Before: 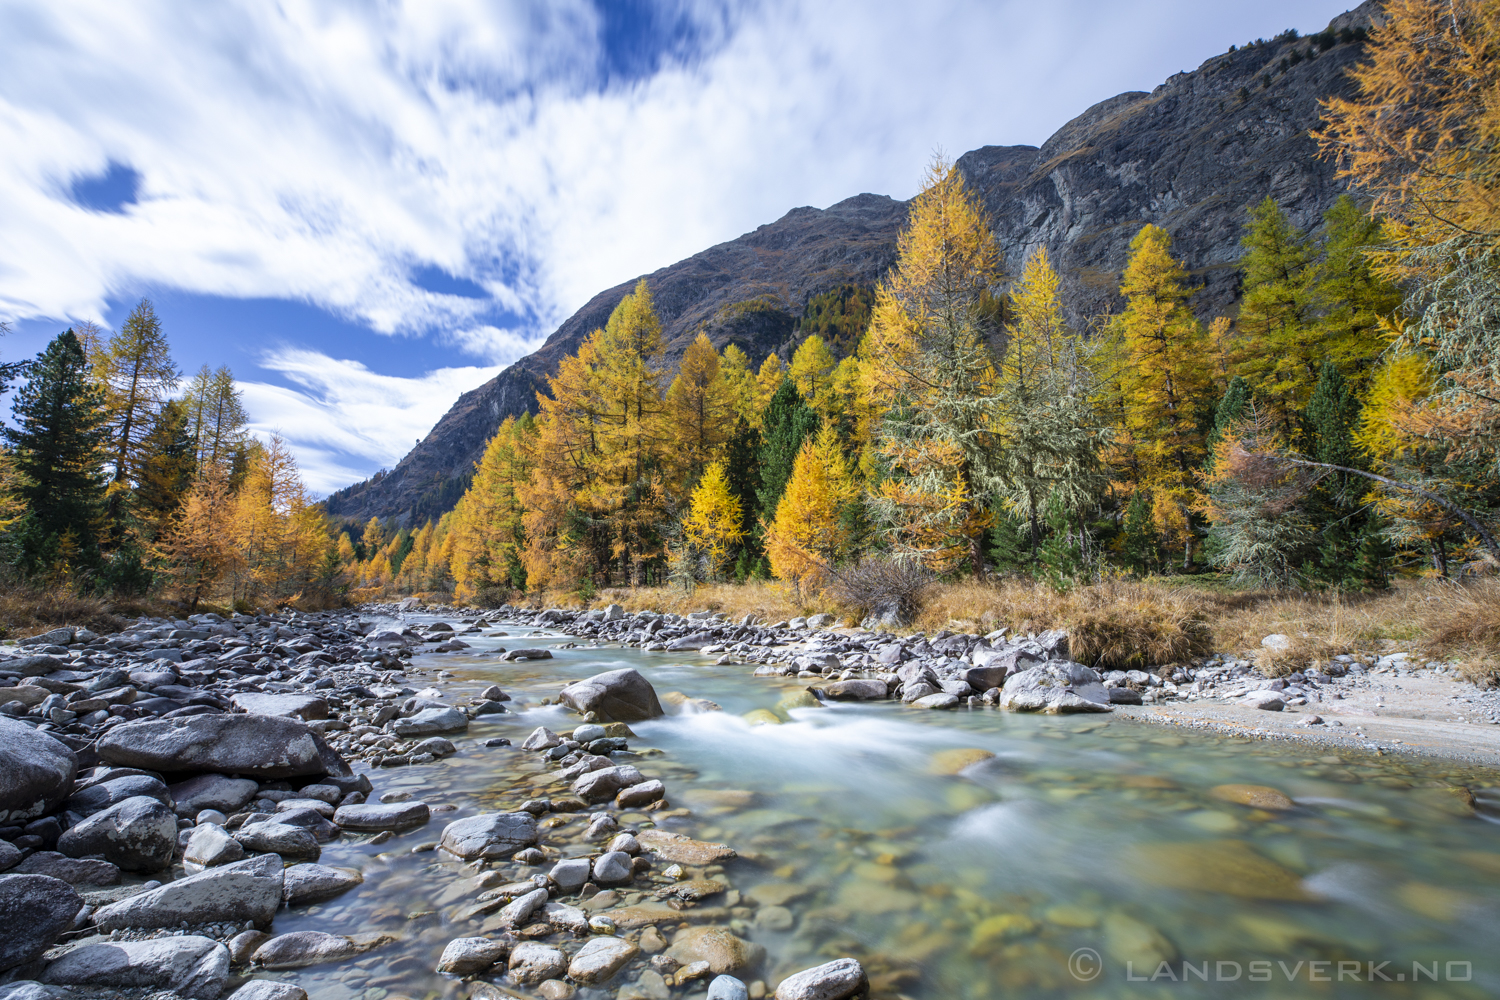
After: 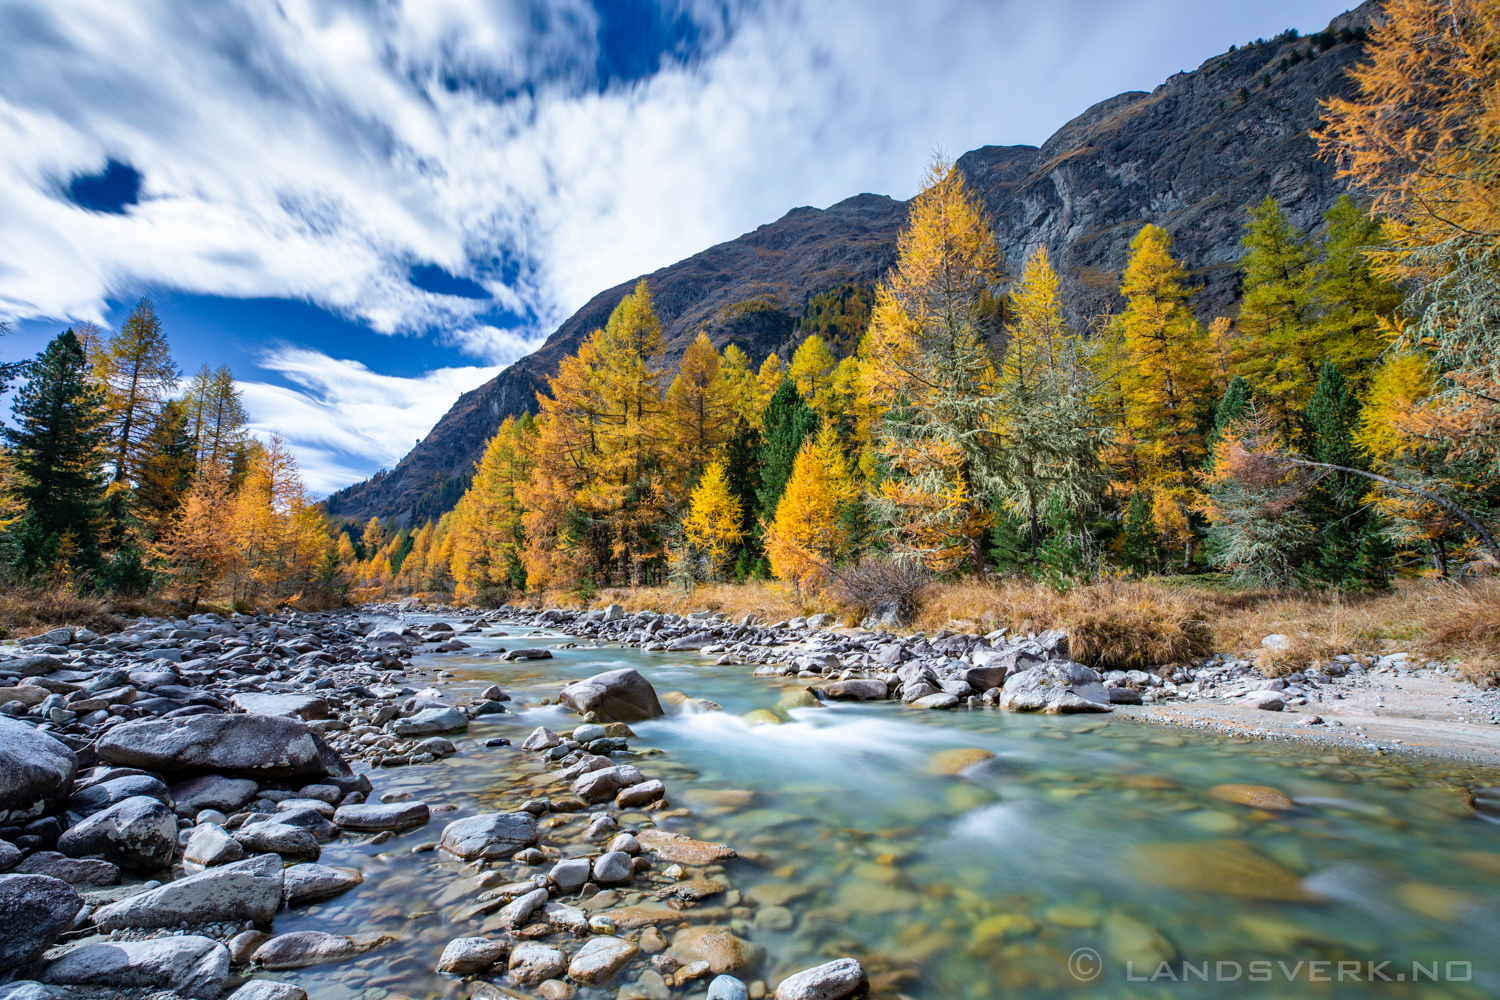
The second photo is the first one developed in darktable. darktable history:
haze removal: adaptive false
shadows and highlights: shadows 60.65, highlights -60.23, soften with gaussian
